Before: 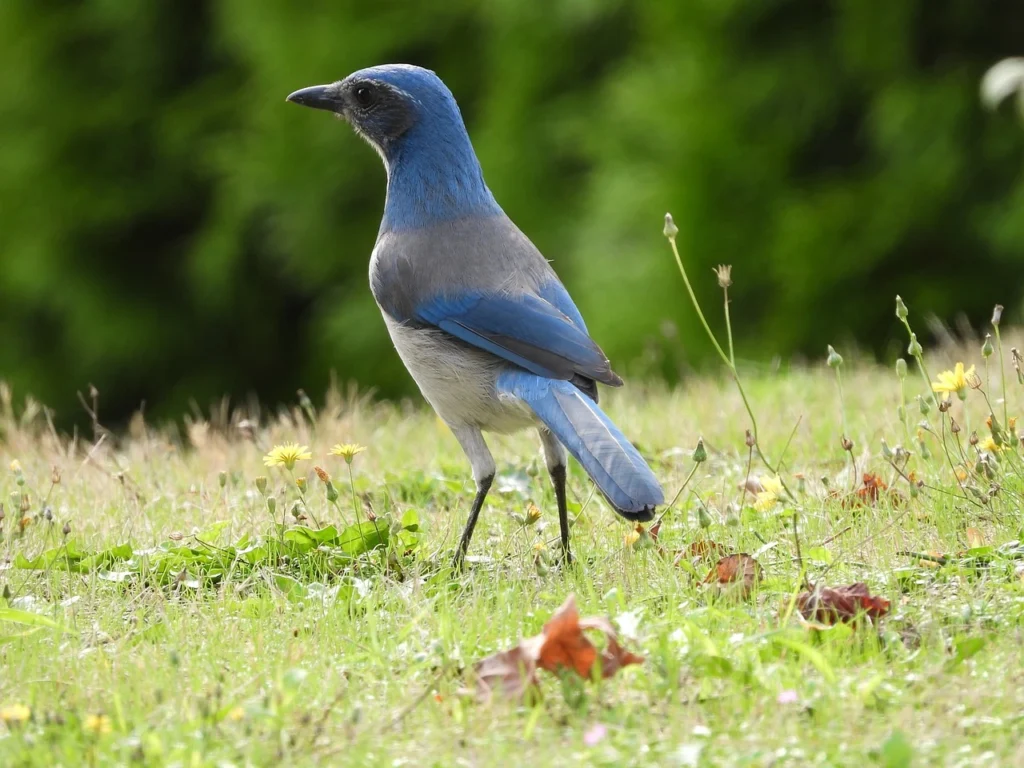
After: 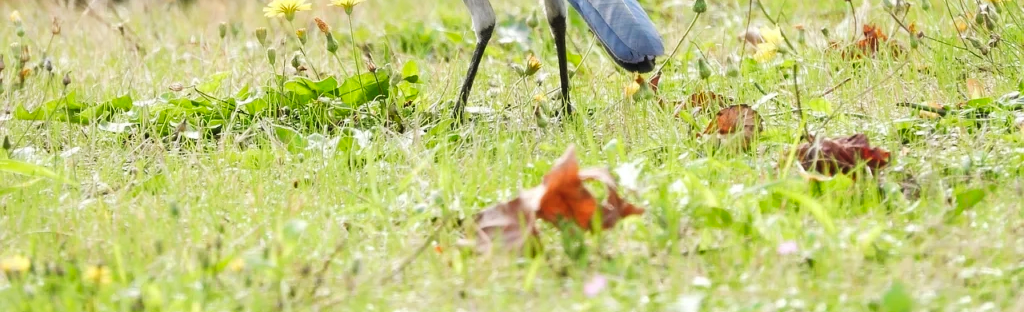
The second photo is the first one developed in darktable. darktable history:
tone curve: curves: ch0 [(0, 0) (0.227, 0.17) (0.766, 0.774) (1, 1)]; ch1 [(0, 0) (0.114, 0.127) (0.437, 0.452) (0.498, 0.495) (0.579, 0.602) (1, 1)]; ch2 [(0, 0) (0.233, 0.259) (0.493, 0.492) (0.568, 0.596) (1, 1)], preserve colors none
crop and rotate: top 58.526%, bottom 0.778%
